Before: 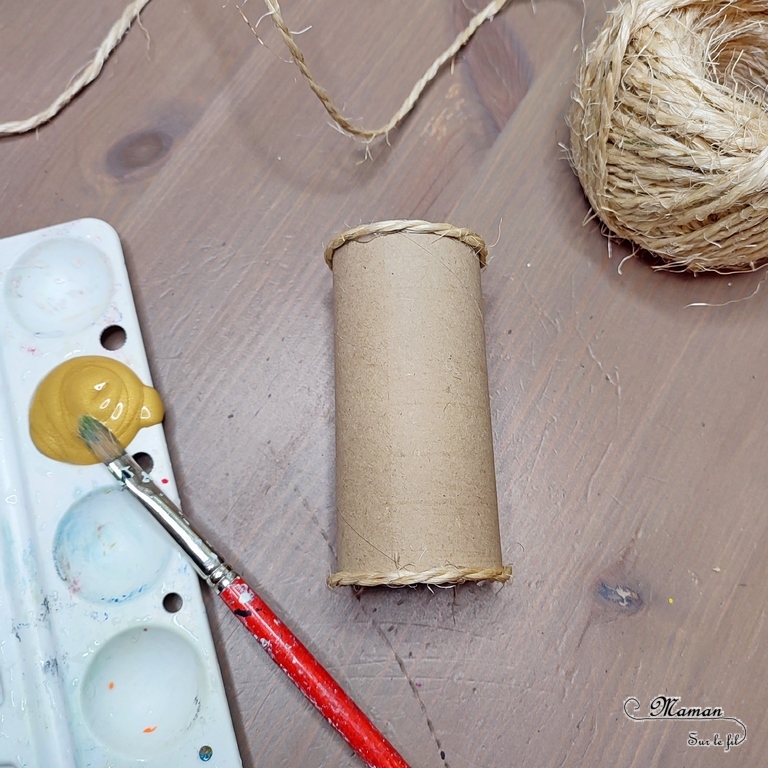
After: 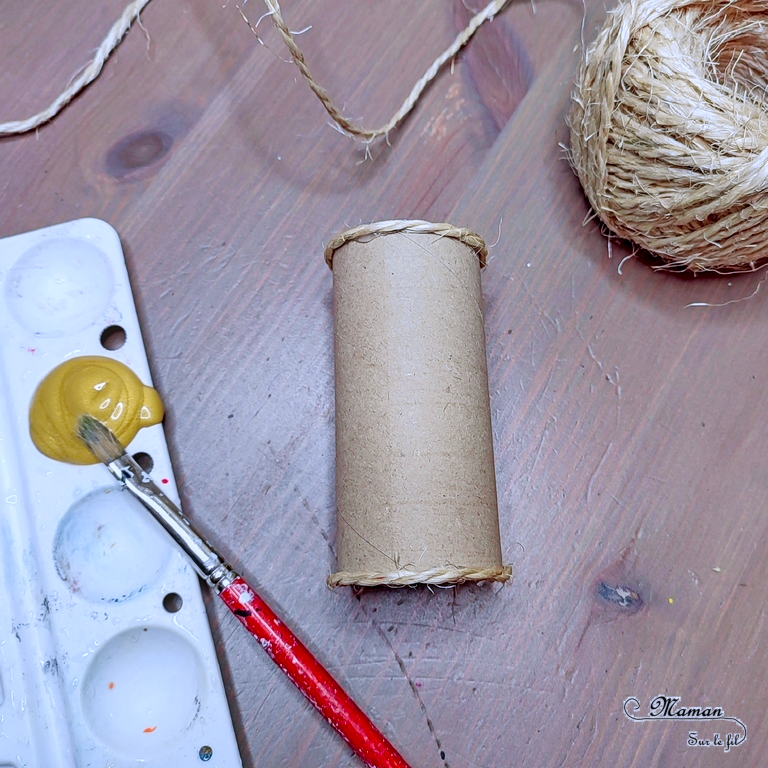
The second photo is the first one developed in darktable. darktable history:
white balance: red 0.967, blue 1.119, emerald 0.756
local contrast: on, module defaults
tone curve: curves: ch0 [(0, 0) (0.087, 0.054) (0.281, 0.245) (0.532, 0.514) (0.835, 0.818) (0.994, 0.955)]; ch1 [(0, 0) (0.27, 0.195) (0.406, 0.435) (0.452, 0.474) (0.495, 0.5) (0.514, 0.508) (0.537, 0.556) (0.654, 0.689) (1, 1)]; ch2 [(0, 0) (0.269, 0.299) (0.459, 0.441) (0.498, 0.499) (0.523, 0.52) (0.551, 0.549) (0.633, 0.625) (0.659, 0.681) (0.718, 0.764) (1, 1)], color space Lab, independent channels, preserve colors none
